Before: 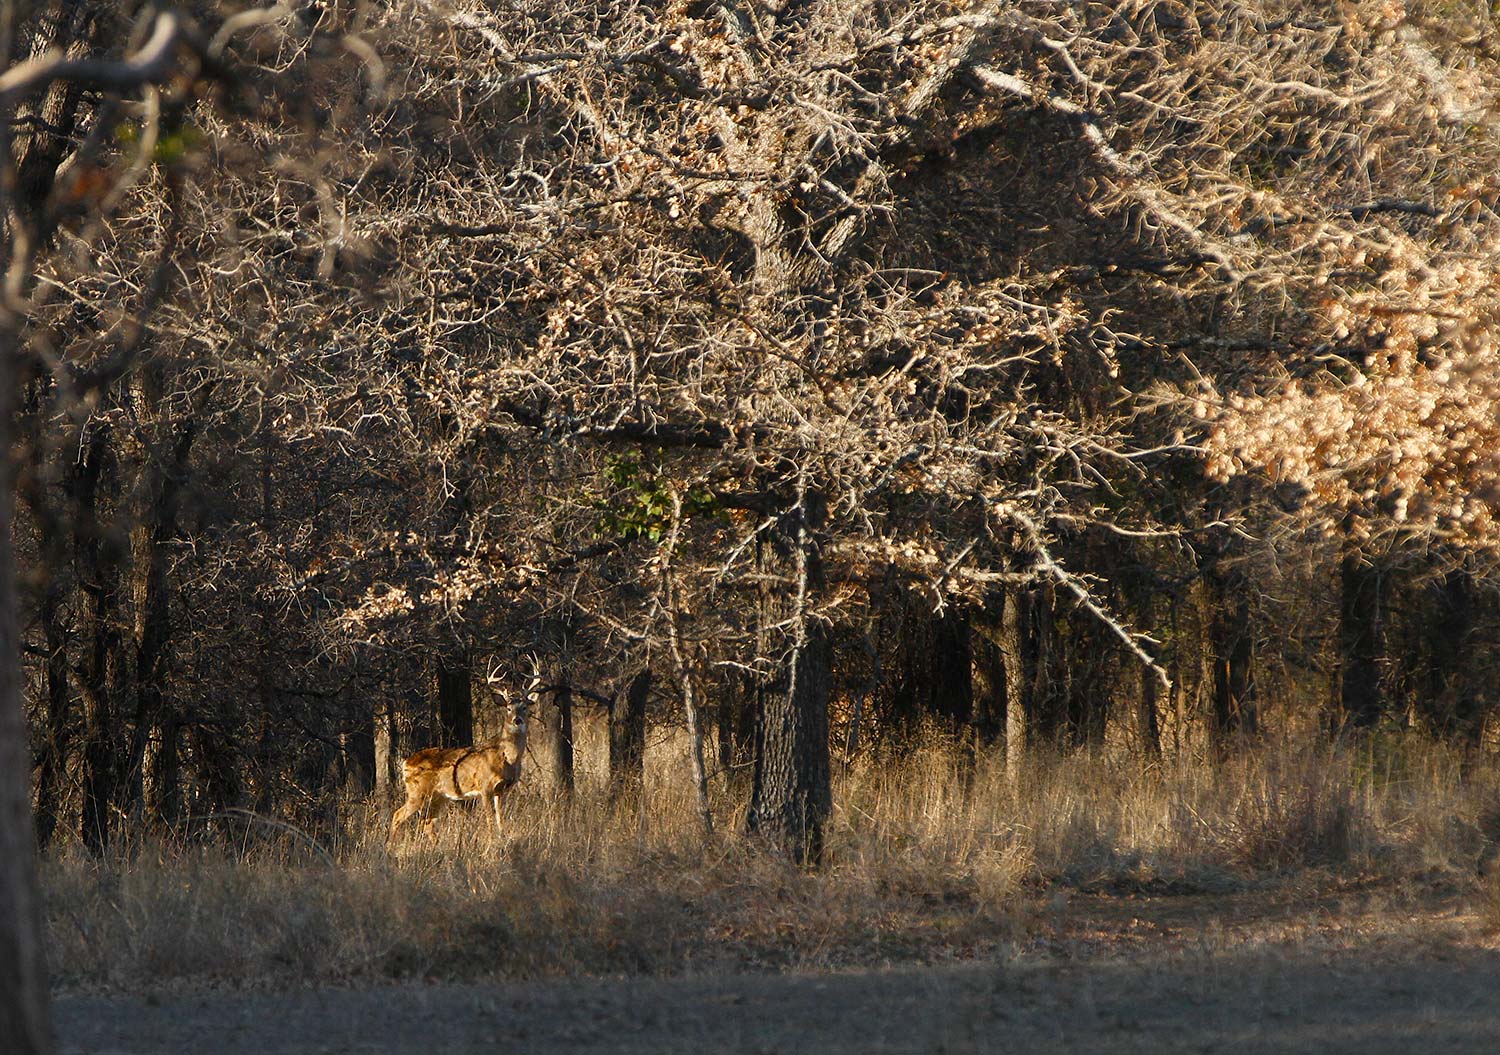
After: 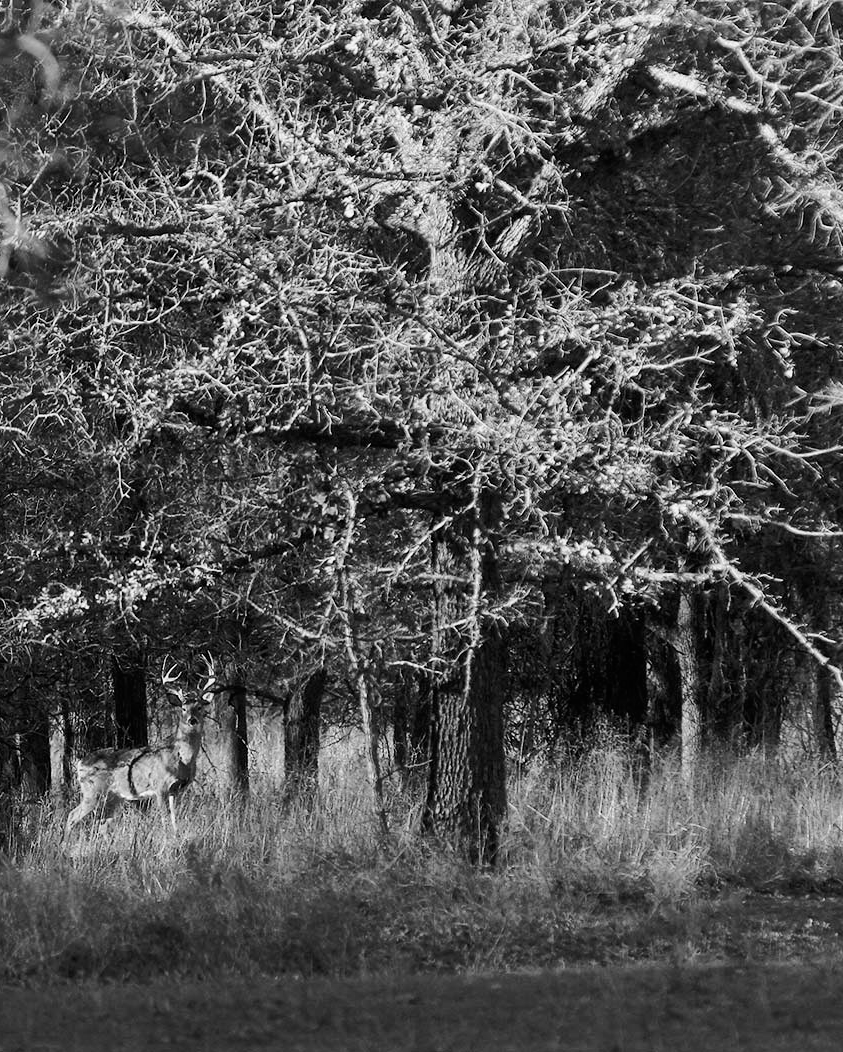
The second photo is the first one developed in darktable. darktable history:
crop: left 21.674%, right 22.086%
monochrome: a 32, b 64, size 2.3
tone curve: curves: ch0 [(0, 0) (0.037, 0.011) (0.131, 0.108) (0.279, 0.279) (0.476, 0.554) (0.617, 0.693) (0.704, 0.77) (0.813, 0.852) (0.916, 0.924) (1, 0.993)]; ch1 [(0, 0) (0.318, 0.278) (0.444, 0.427) (0.493, 0.492) (0.508, 0.502) (0.534, 0.531) (0.562, 0.571) (0.626, 0.667) (0.746, 0.764) (1, 1)]; ch2 [(0, 0) (0.316, 0.292) (0.381, 0.37) (0.423, 0.448) (0.476, 0.492) (0.502, 0.498) (0.522, 0.518) (0.533, 0.532) (0.586, 0.631) (0.634, 0.663) (0.7, 0.7) (0.861, 0.808) (1, 0.951)], color space Lab, independent channels, preserve colors none
